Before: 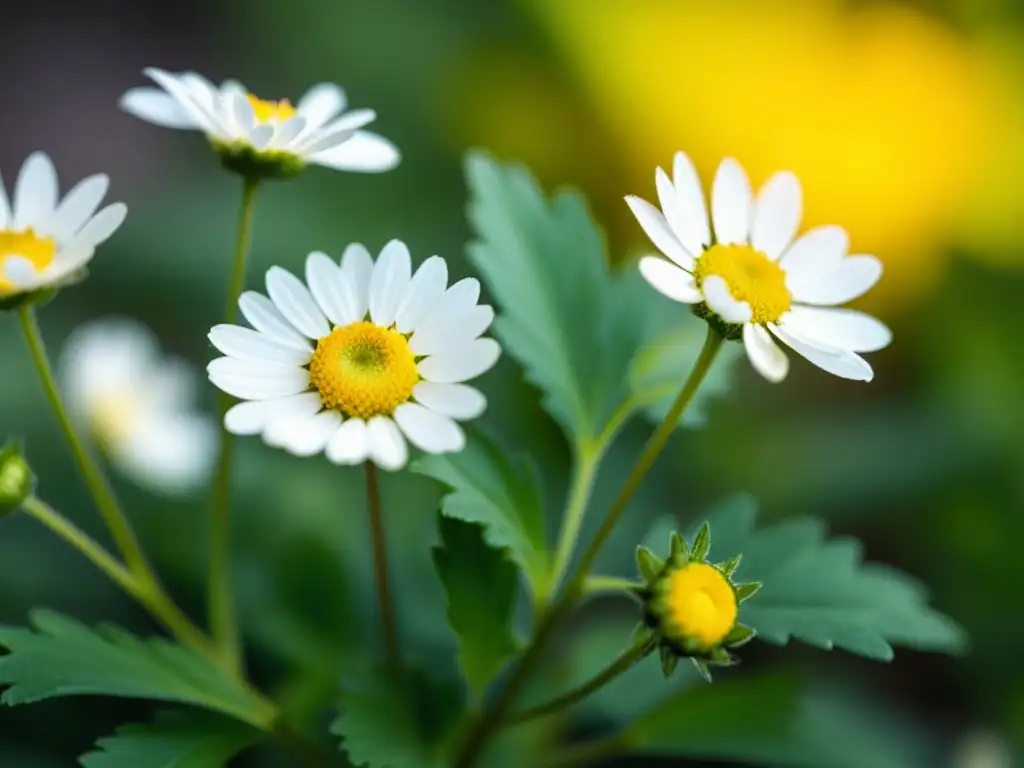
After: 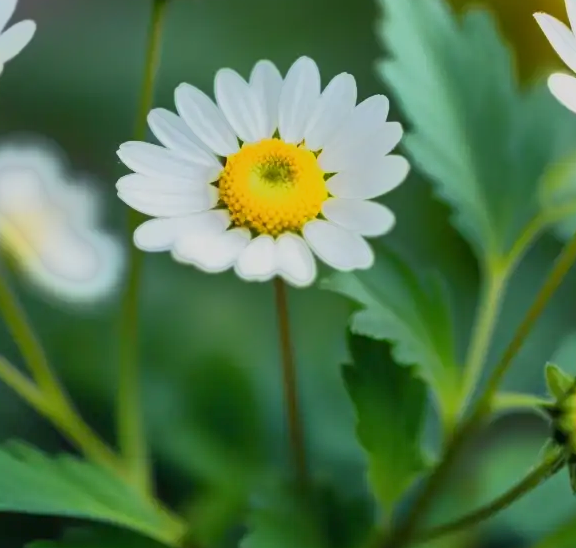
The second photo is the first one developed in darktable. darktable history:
crop: left 8.966%, top 23.852%, right 34.699%, bottom 4.703%
tone equalizer: -7 EV -0.63 EV, -6 EV 1 EV, -5 EV -0.45 EV, -4 EV 0.43 EV, -3 EV 0.41 EV, -2 EV 0.15 EV, -1 EV -0.15 EV, +0 EV -0.39 EV, smoothing diameter 25%, edges refinement/feathering 10, preserve details guided filter
